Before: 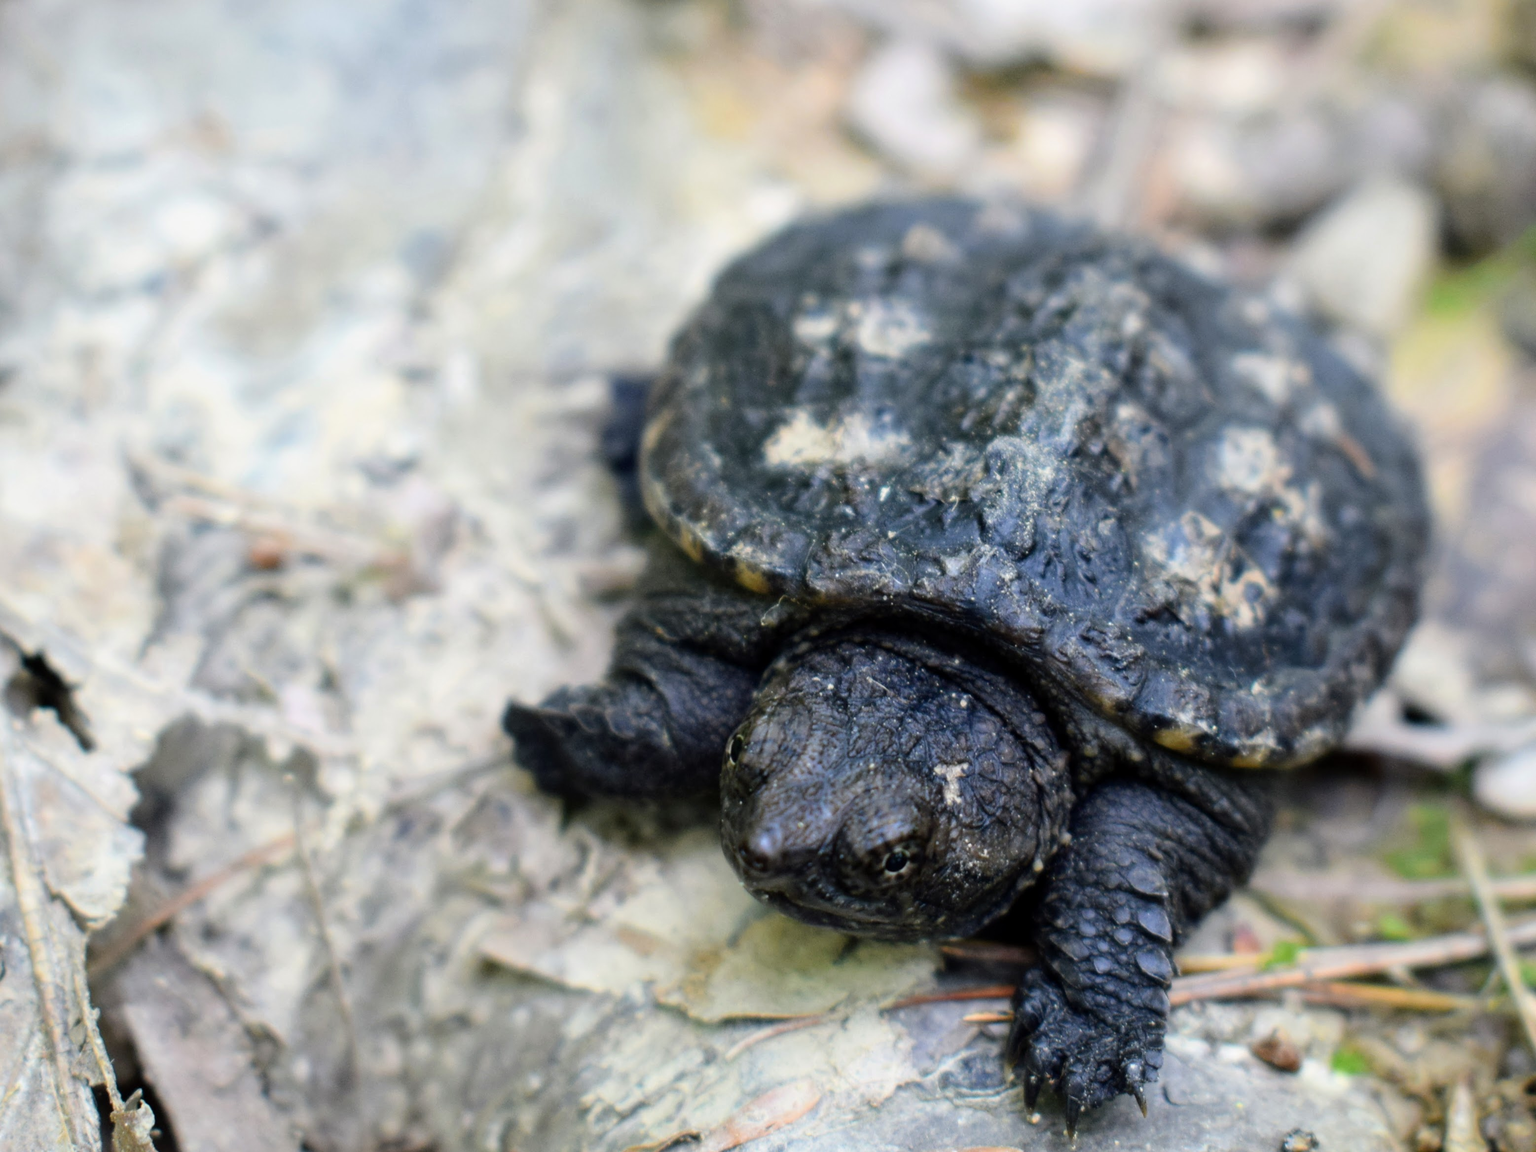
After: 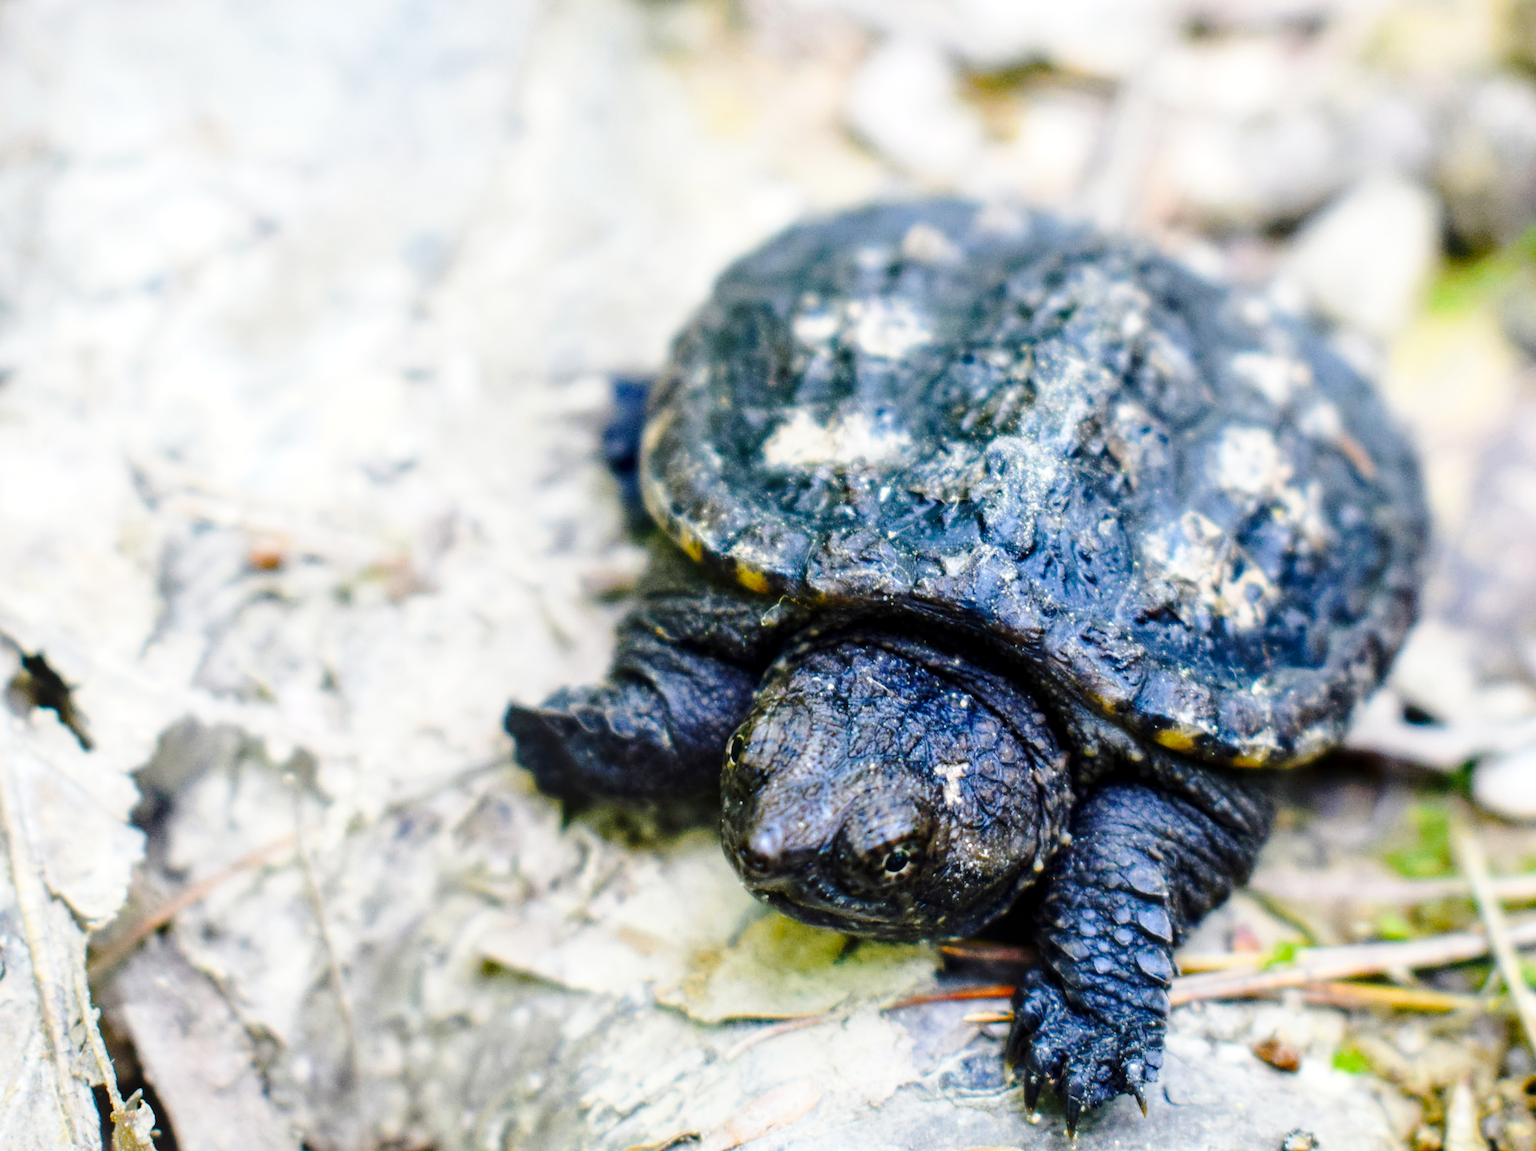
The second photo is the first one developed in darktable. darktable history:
color balance rgb: perceptual saturation grading › global saturation 35%, perceptual saturation grading › highlights -30%, perceptual saturation grading › shadows 35%, perceptual brilliance grading › global brilliance 3%, perceptual brilliance grading › highlights -3%, perceptual brilliance grading › shadows 3%
base curve: curves: ch0 [(0, 0) (0.028, 0.03) (0.121, 0.232) (0.46, 0.748) (0.859, 0.968) (1, 1)], preserve colors none
local contrast: on, module defaults
